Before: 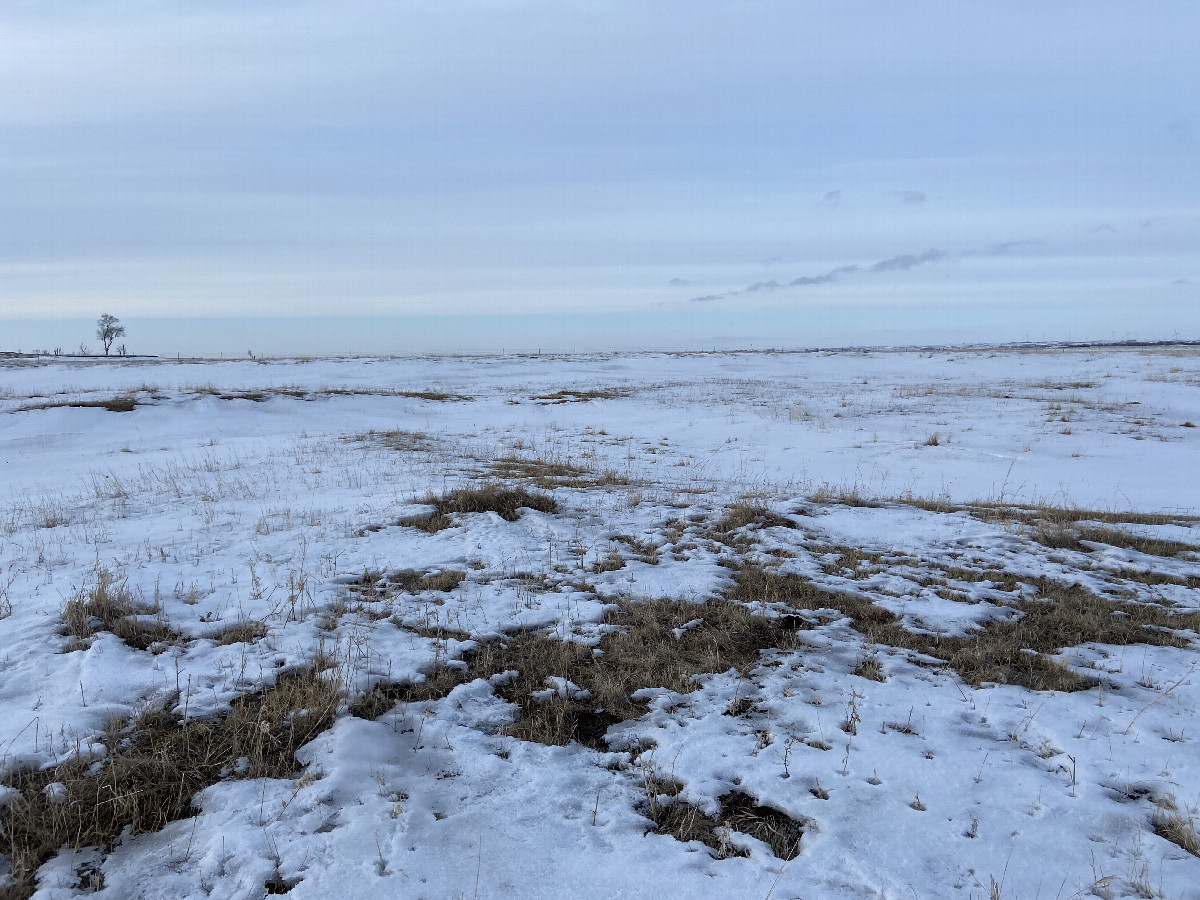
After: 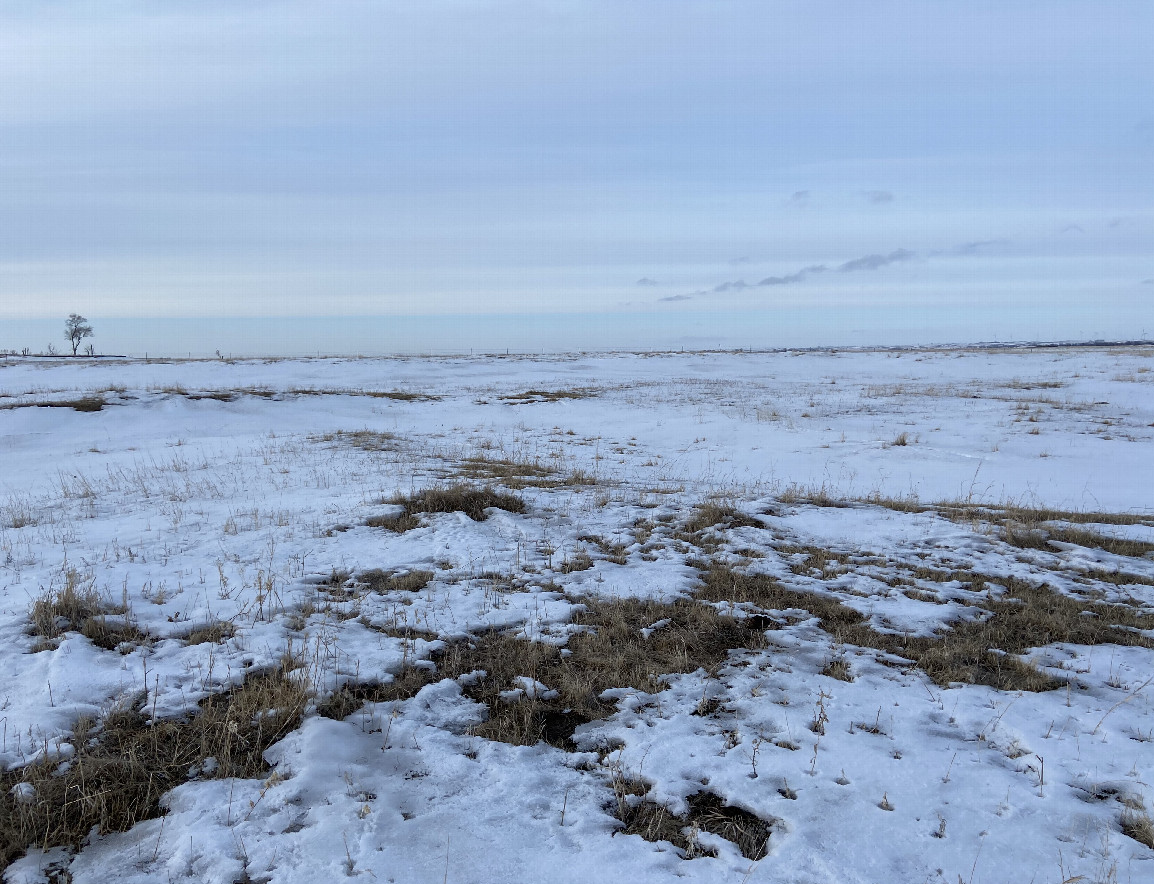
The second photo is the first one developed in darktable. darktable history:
crop and rotate: left 2.716%, right 1.069%, bottom 1.771%
